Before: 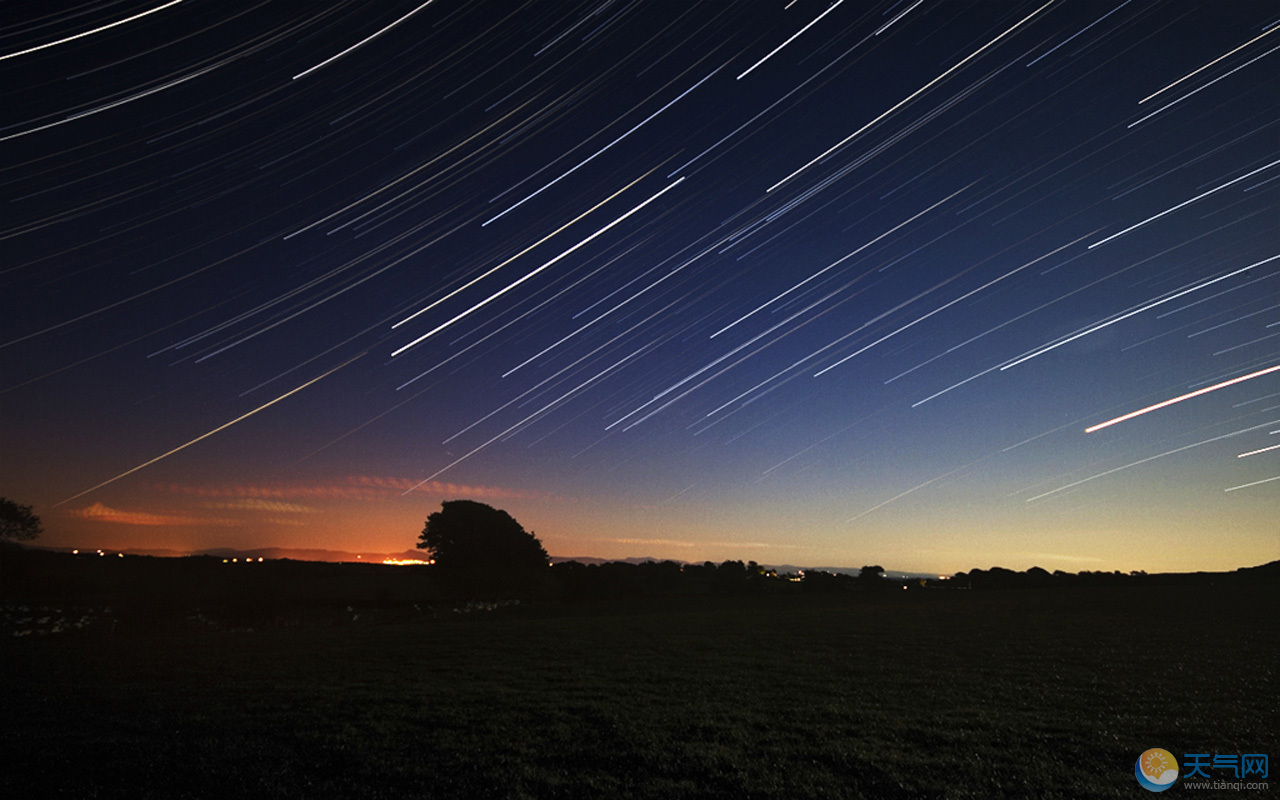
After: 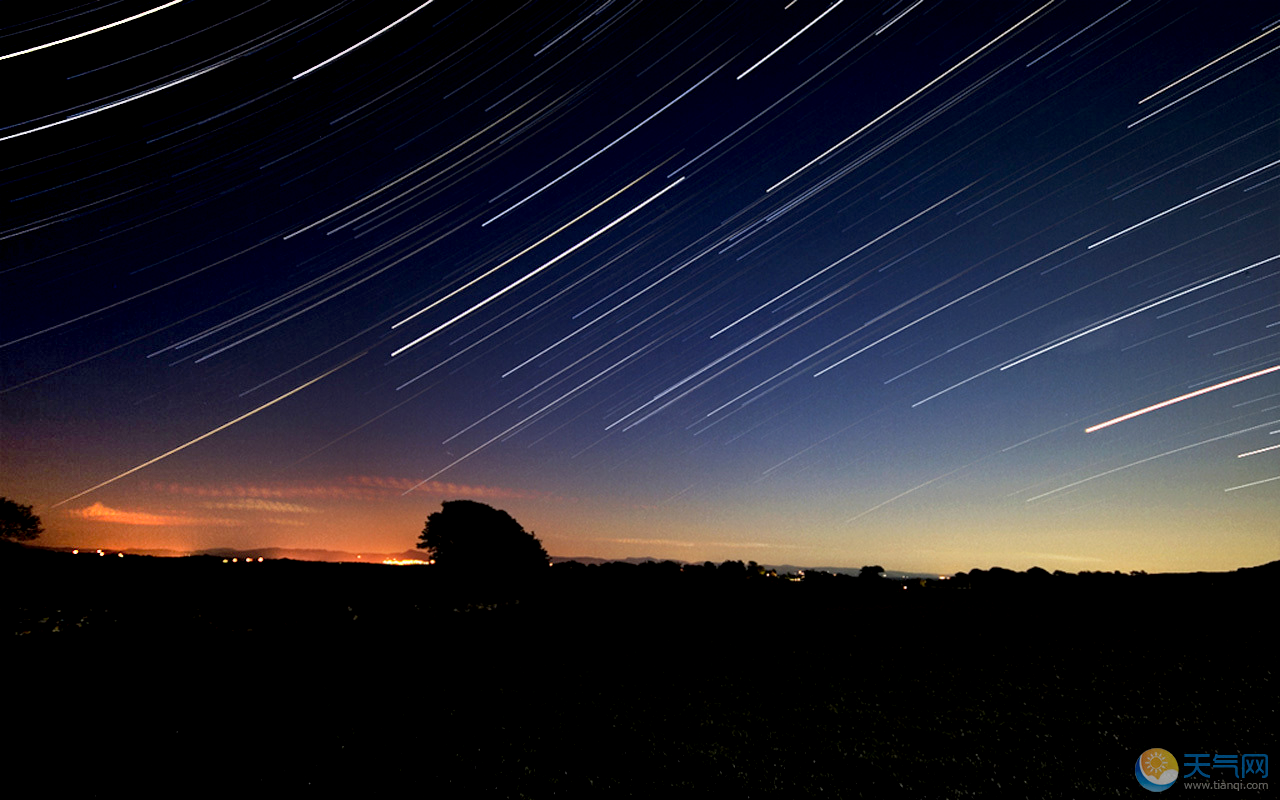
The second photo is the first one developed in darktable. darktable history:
shadows and highlights: radius 331.84, shadows 53.55, highlights -100, compress 94.63%, highlights color adjustment 73.23%, soften with gaussian
exposure: black level correction 0.009, exposure 0.014 EV, compensate highlight preservation false
